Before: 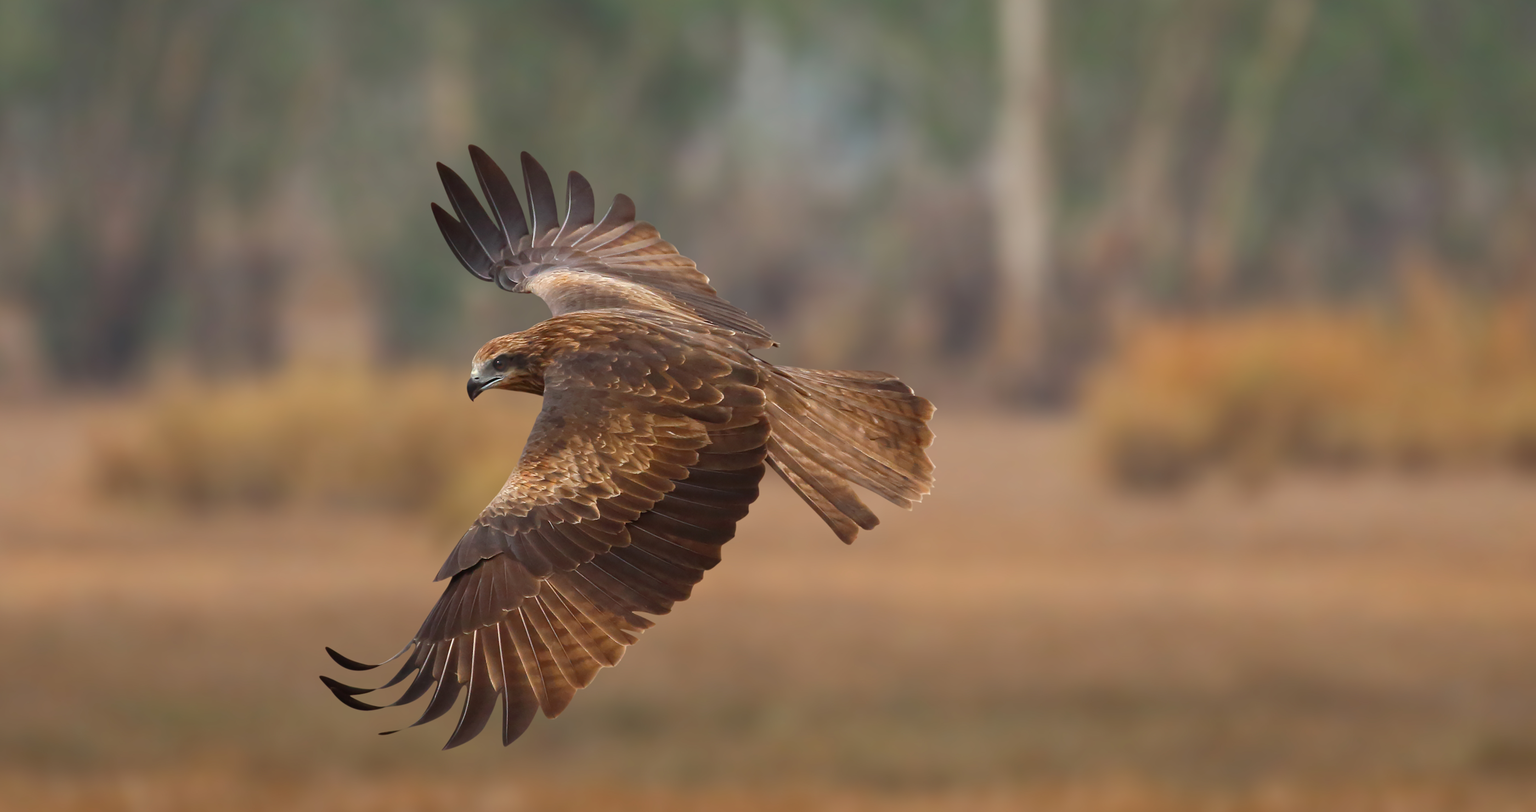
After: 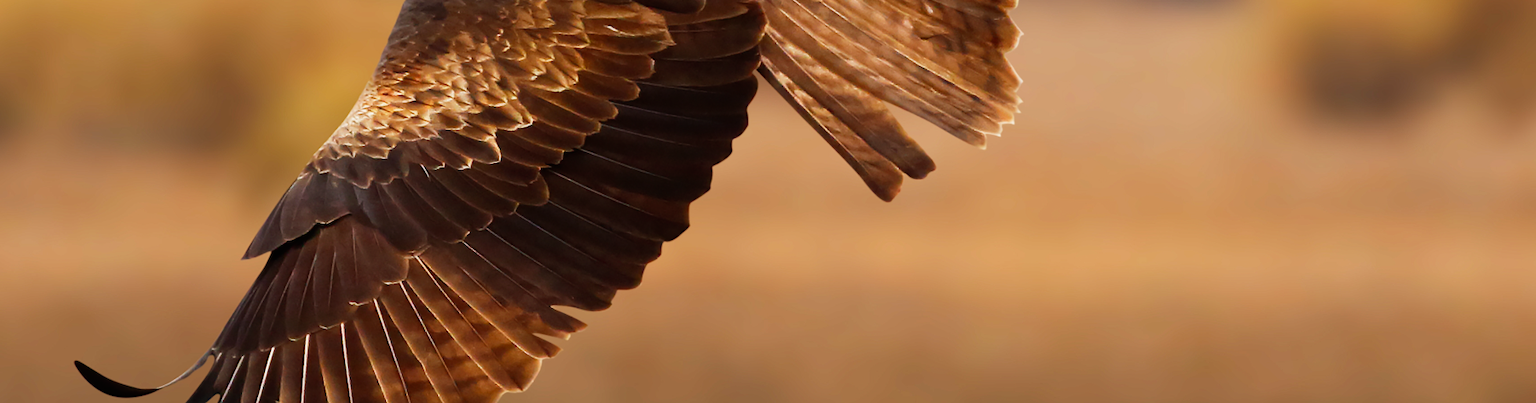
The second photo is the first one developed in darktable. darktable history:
sigmoid: contrast 1.93, skew 0.29, preserve hue 0%
crop: left 18.091%, top 51.13%, right 17.525%, bottom 16.85%
